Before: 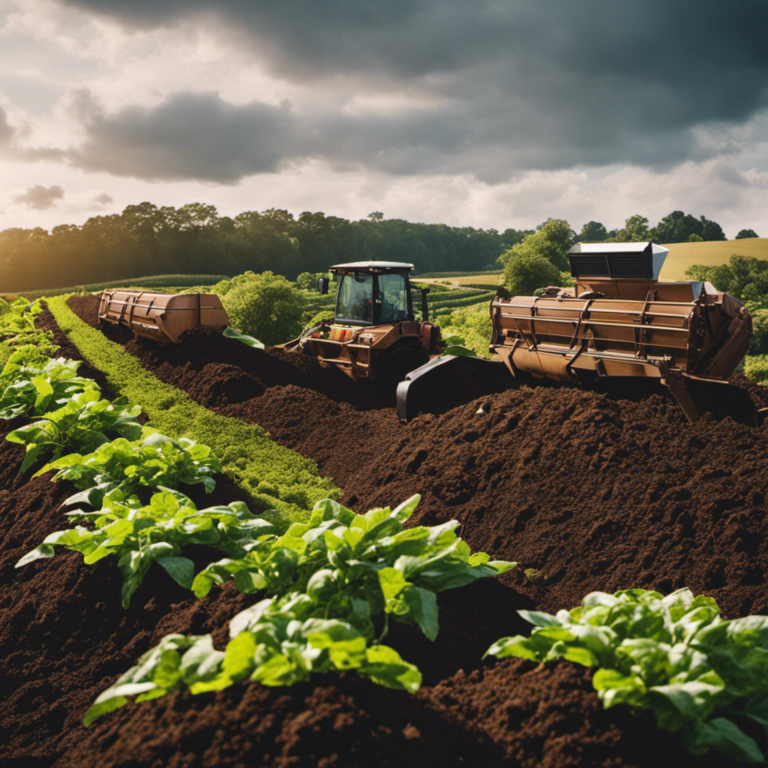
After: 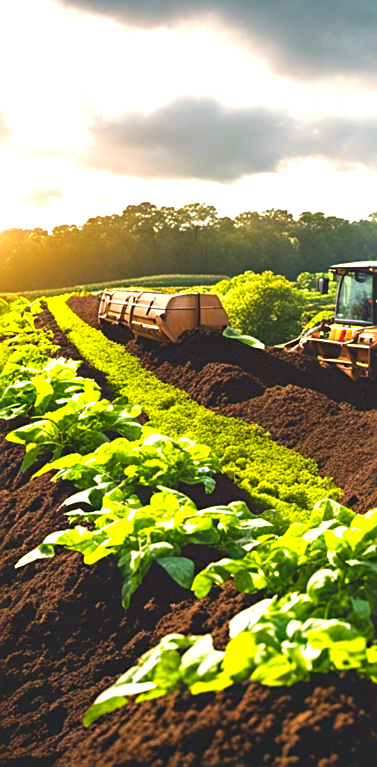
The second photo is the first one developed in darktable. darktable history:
exposure: black level correction 0, exposure 1.2 EV, compensate exposure bias true, compensate highlight preservation false
sharpen: on, module defaults
local contrast: mode bilateral grid, contrast 20, coarseness 50, detail 120%, midtone range 0.2
crop and rotate: left 0%, top 0%, right 50.845%
color balance rgb: perceptual saturation grading › global saturation 20%, global vibrance 20%
